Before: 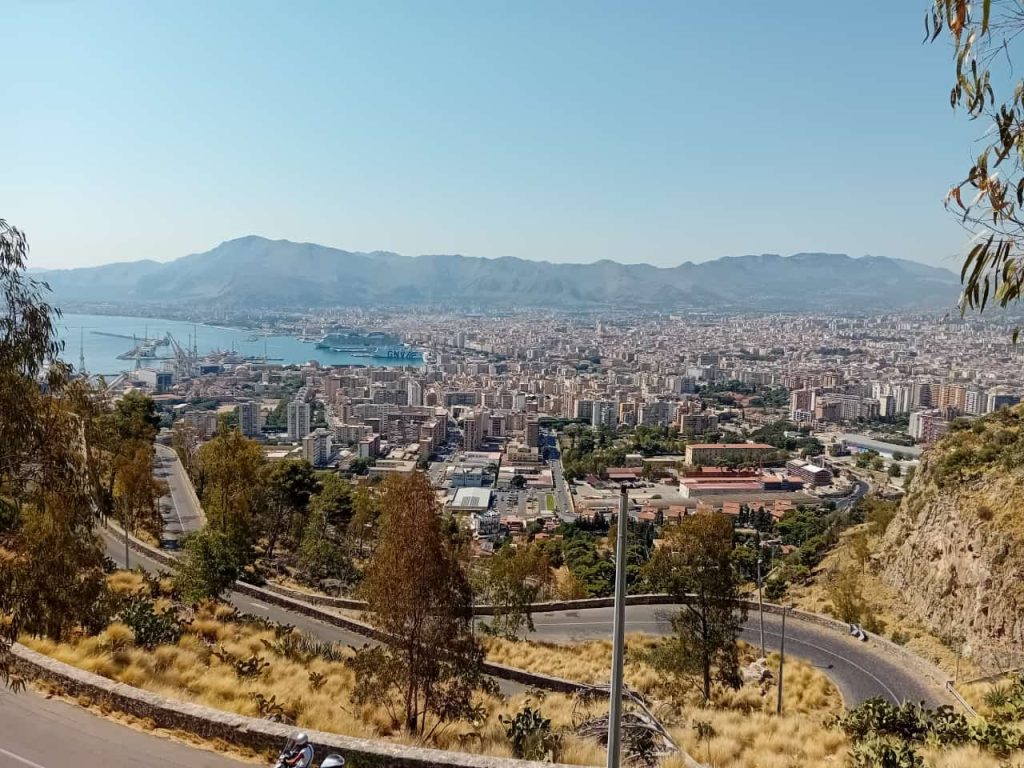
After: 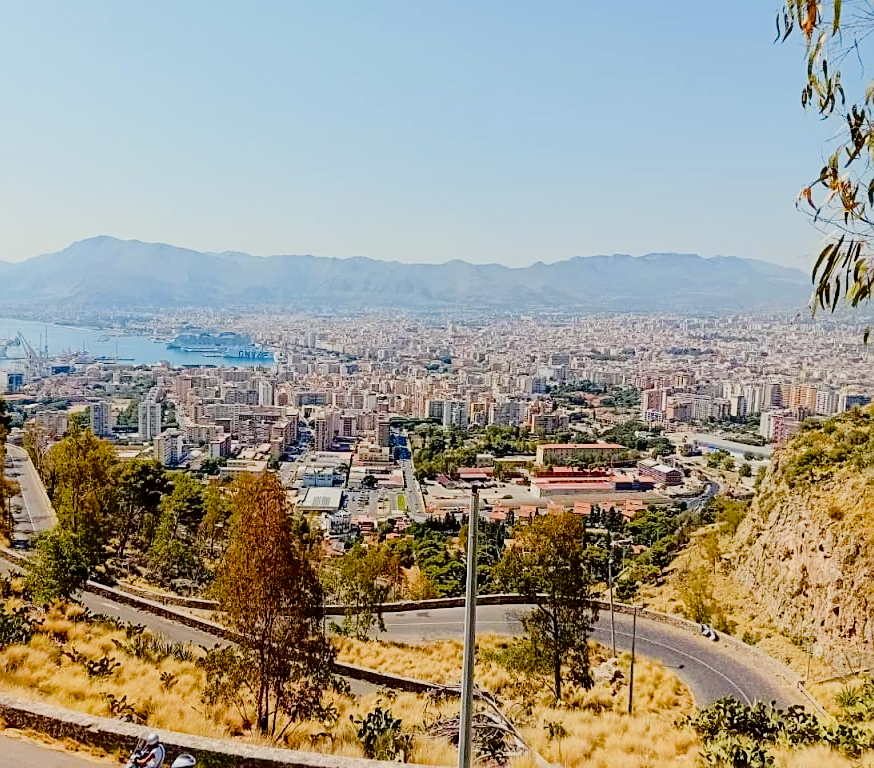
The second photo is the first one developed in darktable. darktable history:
sharpen: on, module defaults
crop and rotate: left 14.62%
exposure: exposure 0.377 EV, compensate exposure bias true, compensate highlight preservation false
color balance rgb: perceptual saturation grading › global saturation 20%, perceptual saturation grading › highlights -25.157%, perceptual saturation grading › shadows 49.269%, contrast -10.175%
tone curve: curves: ch0 [(0, 0) (0.058, 0.039) (0.168, 0.123) (0.282, 0.327) (0.45, 0.534) (0.676, 0.751) (0.89, 0.919) (1, 1)]; ch1 [(0, 0) (0.094, 0.081) (0.285, 0.299) (0.385, 0.403) (0.447, 0.455) (0.495, 0.496) (0.544, 0.552) (0.589, 0.612) (0.722, 0.728) (1, 1)]; ch2 [(0, 0) (0.257, 0.217) (0.43, 0.421) (0.498, 0.507) (0.531, 0.544) (0.56, 0.579) (0.625, 0.66) (1, 1)], color space Lab, independent channels, preserve colors none
filmic rgb: black relative exposure -16 EV, white relative exposure 4.94 EV, hardness 6.24
